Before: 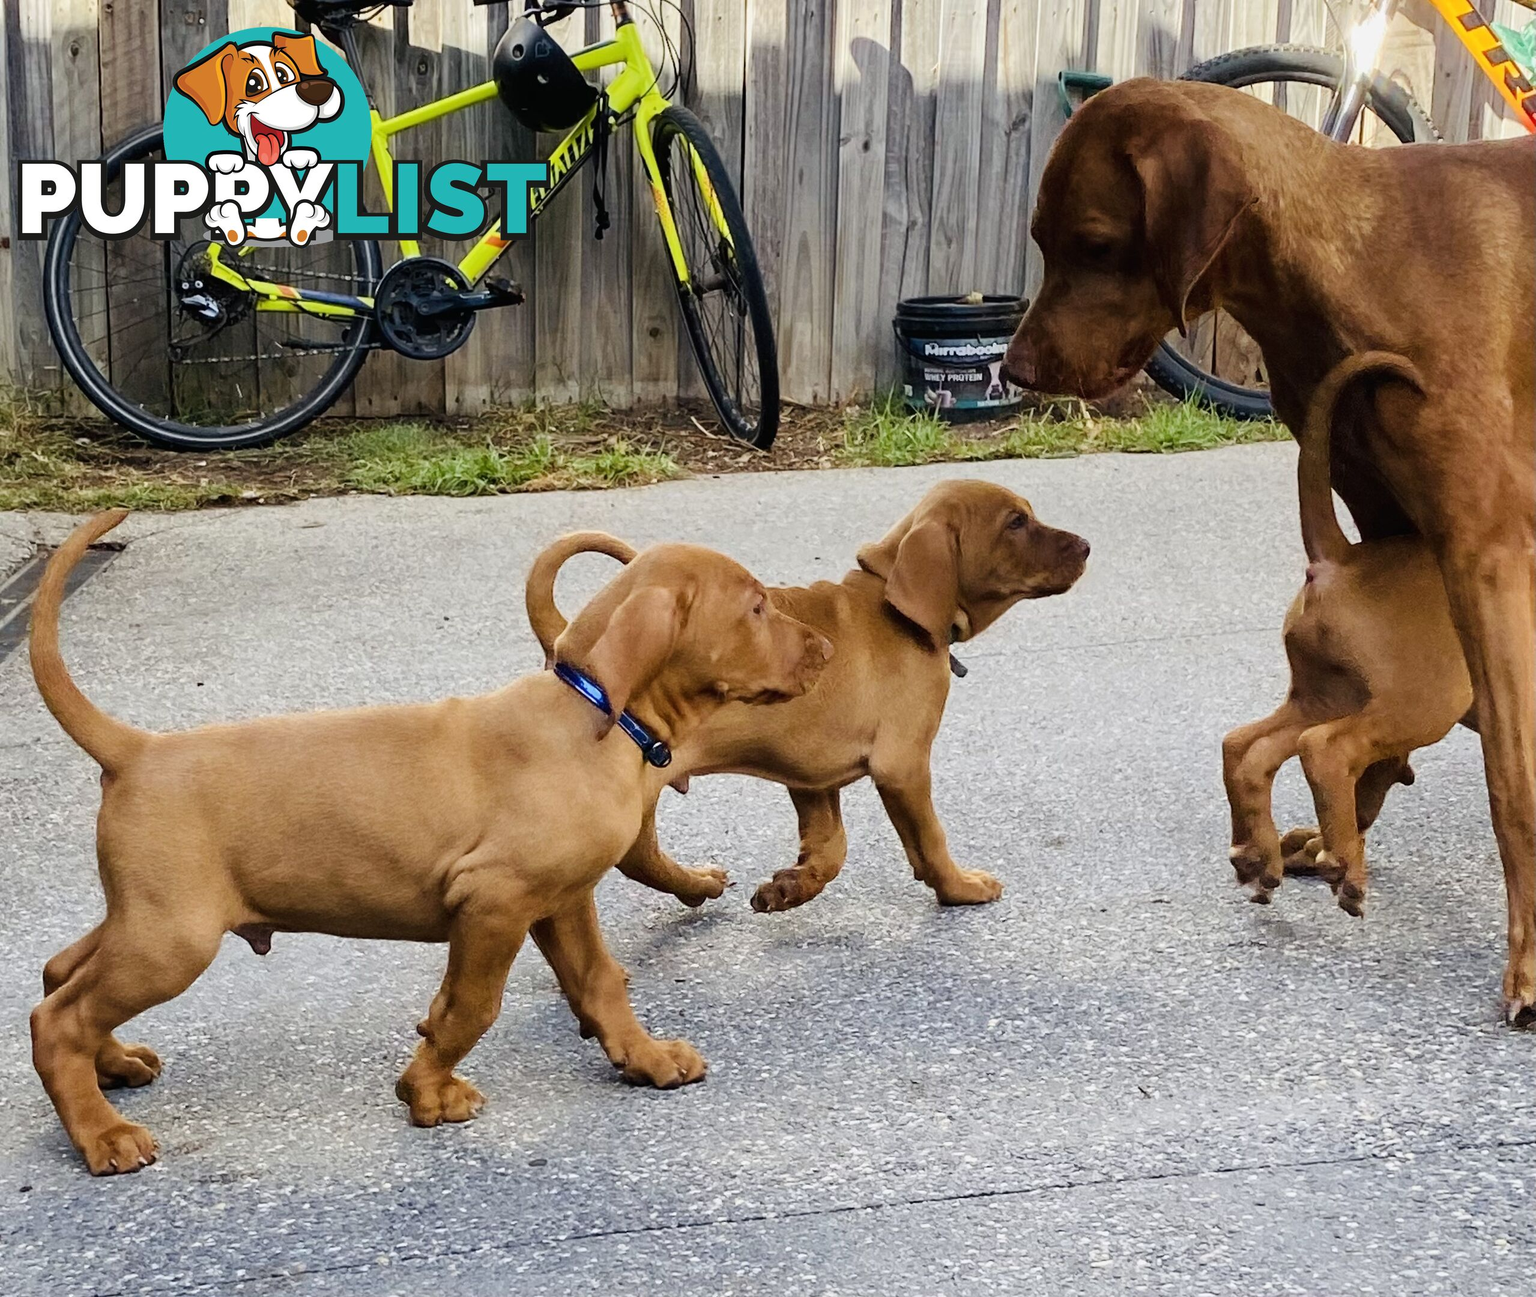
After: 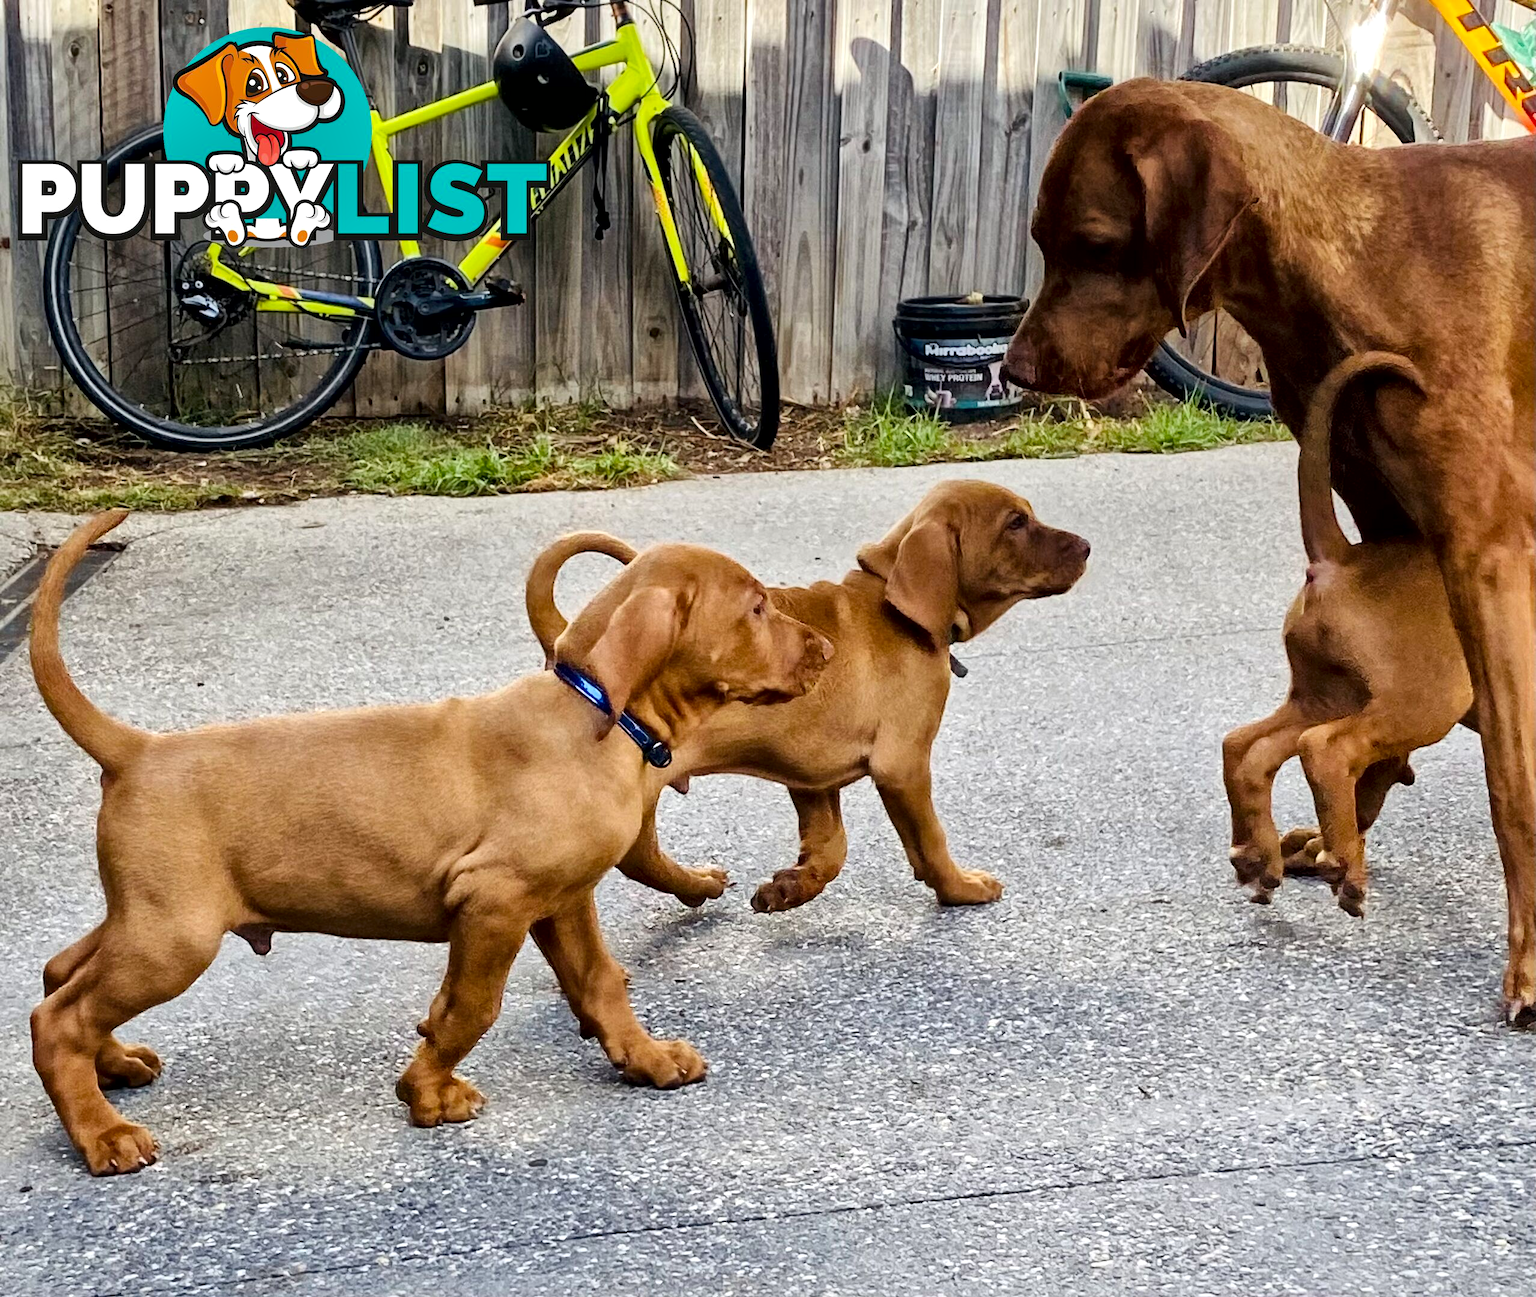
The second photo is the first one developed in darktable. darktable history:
base curve: curves: ch0 [(0, 0) (0.283, 0.295) (1, 1)], preserve colors none
local contrast: mode bilateral grid, contrast 21, coarseness 49, detail 173%, midtone range 0.2
